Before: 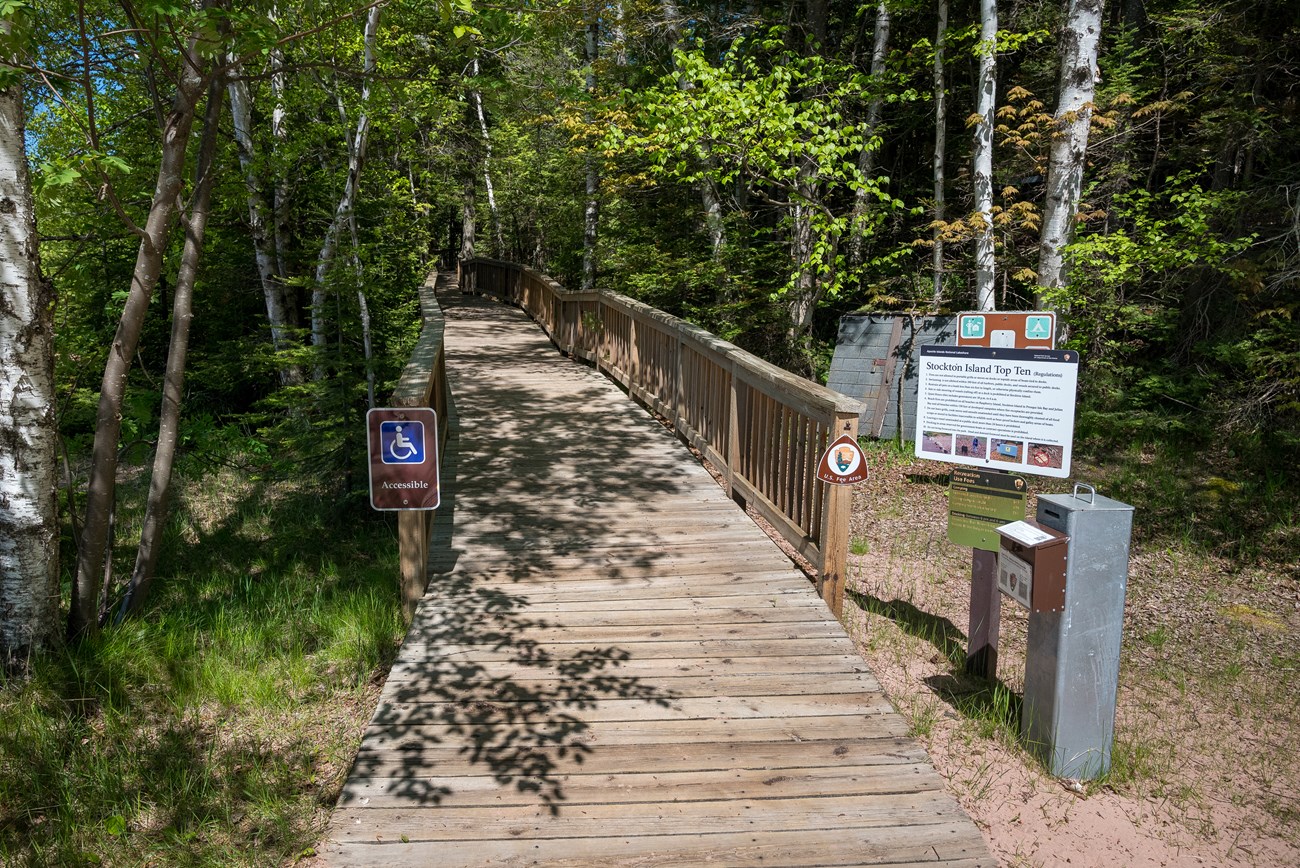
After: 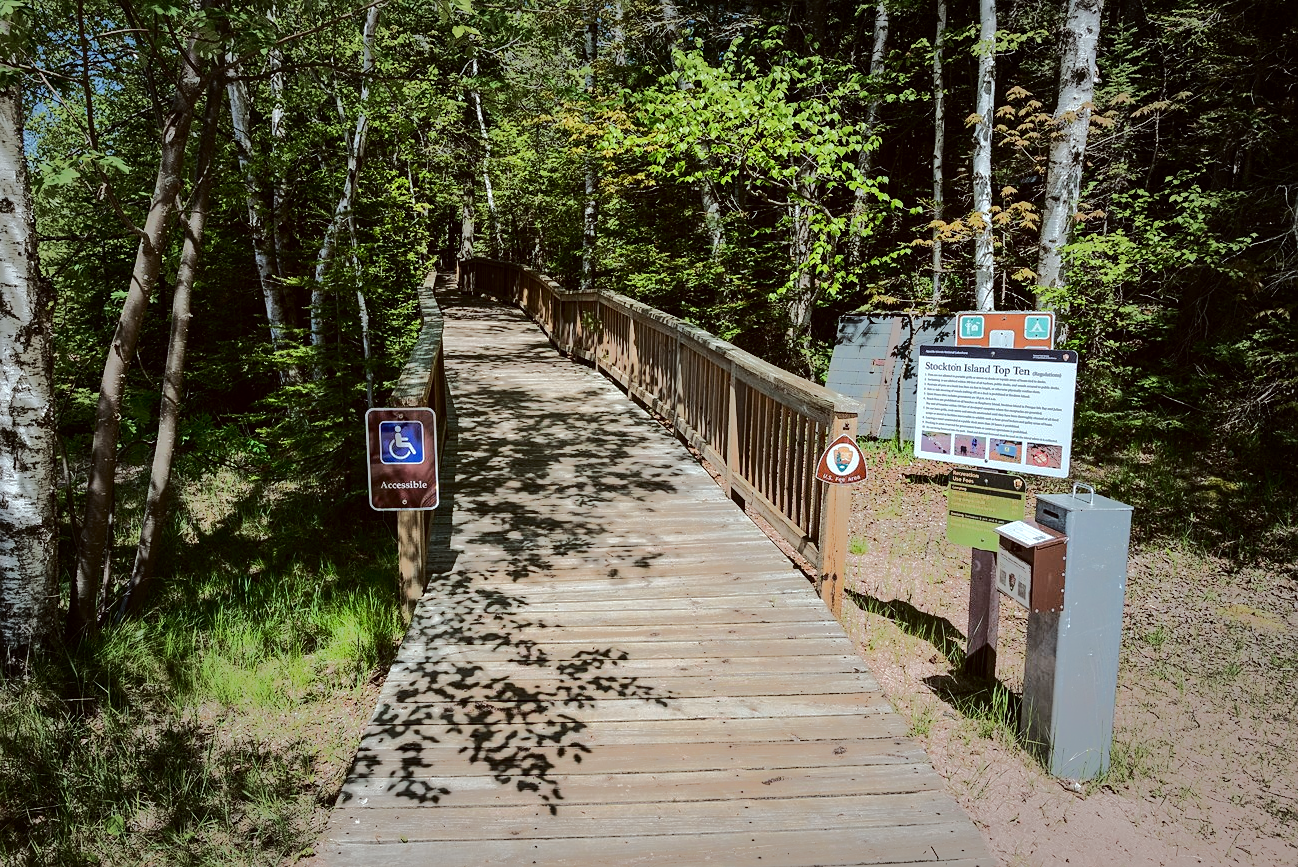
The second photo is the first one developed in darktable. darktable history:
tone curve: curves: ch0 [(0, 0) (0.003, 0.002) (0.011, 0.009) (0.025, 0.019) (0.044, 0.031) (0.069, 0.044) (0.1, 0.061) (0.136, 0.087) (0.177, 0.127) (0.224, 0.172) (0.277, 0.226) (0.335, 0.295) (0.399, 0.367) (0.468, 0.445) (0.543, 0.536) (0.623, 0.626) (0.709, 0.717) (0.801, 0.806) (0.898, 0.889) (1, 1)], color space Lab, independent channels, preserve colors none
crop and rotate: left 0.135%, bottom 0.001%
sharpen: radius 1.324, amount 0.291, threshold 0.124
vignetting: fall-off start 66.05%, fall-off radius 39.69%, brightness -0.188, saturation -0.299, automatic ratio true, width/height ratio 0.679
tone equalizer: -8 EV -0.496 EV, -7 EV -0.342 EV, -6 EV -0.11 EV, -5 EV 0.423 EV, -4 EV 0.979 EV, -3 EV 0.774 EV, -2 EV -0.014 EV, -1 EV 0.137 EV, +0 EV -0.018 EV, edges refinement/feathering 500, mask exposure compensation -1.57 EV, preserve details no
shadows and highlights: shadows 3.69, highlights -16.18, soften with gaussian
color correction: highlights a* -5.01, highlights b* -4.34, shadows a* 4.01, shadows b* 4.22
